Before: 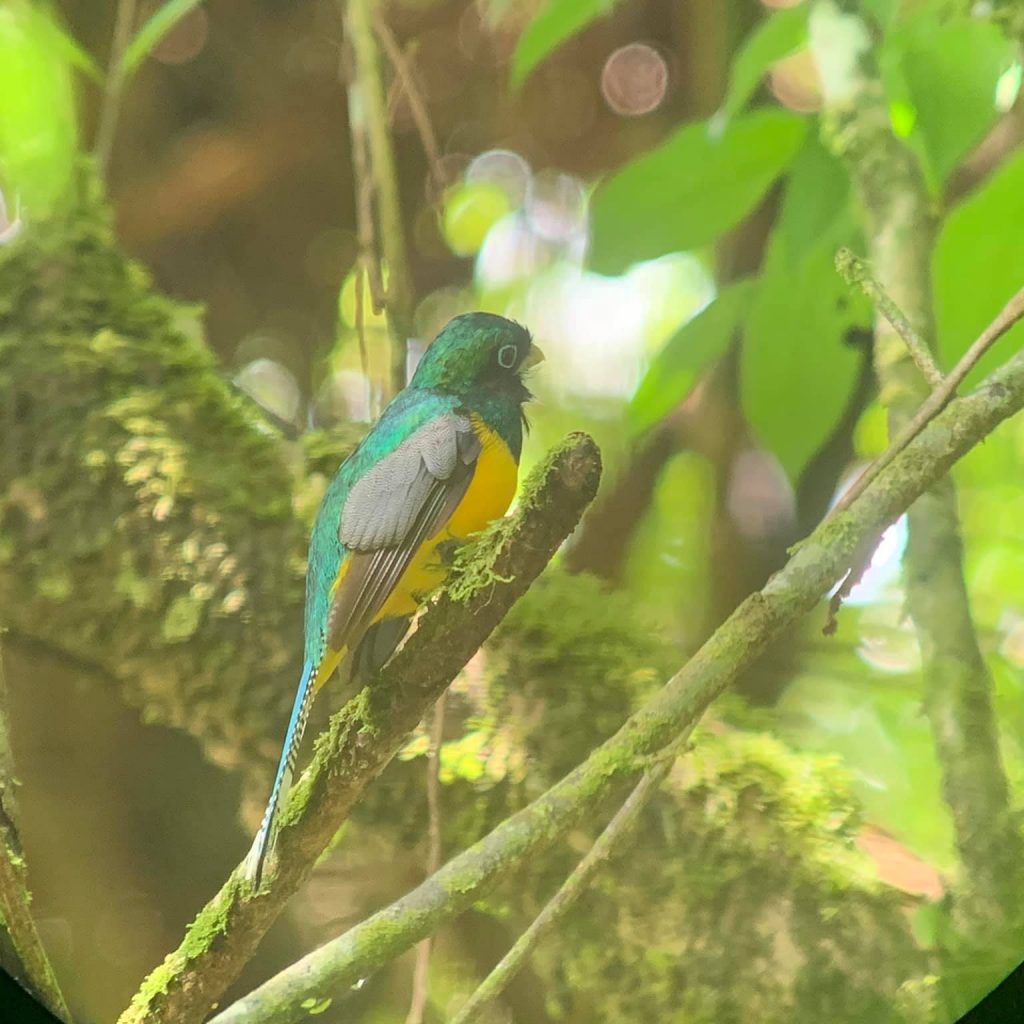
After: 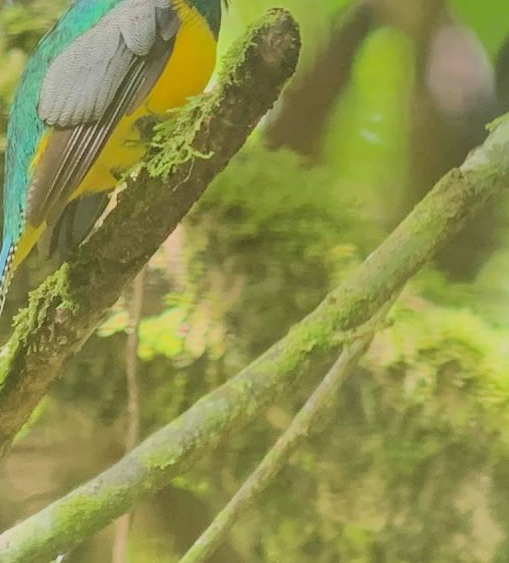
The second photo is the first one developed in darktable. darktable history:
crop: left 29.473%, top 41.5%, right 20.8%, bottom 3.49%
filmic rgb: middle gray luminance 29.16%, black relative exposure -10.32 EV, white relative exposure 5.49 EV, target black luminance 0%, hardness 3.92, latitude 2.26%, contrast 1.121, highlights saturation mix 4.07%, shadows ↔ highlights balance 15.59%, iterations of high-quality reconstruction 0
